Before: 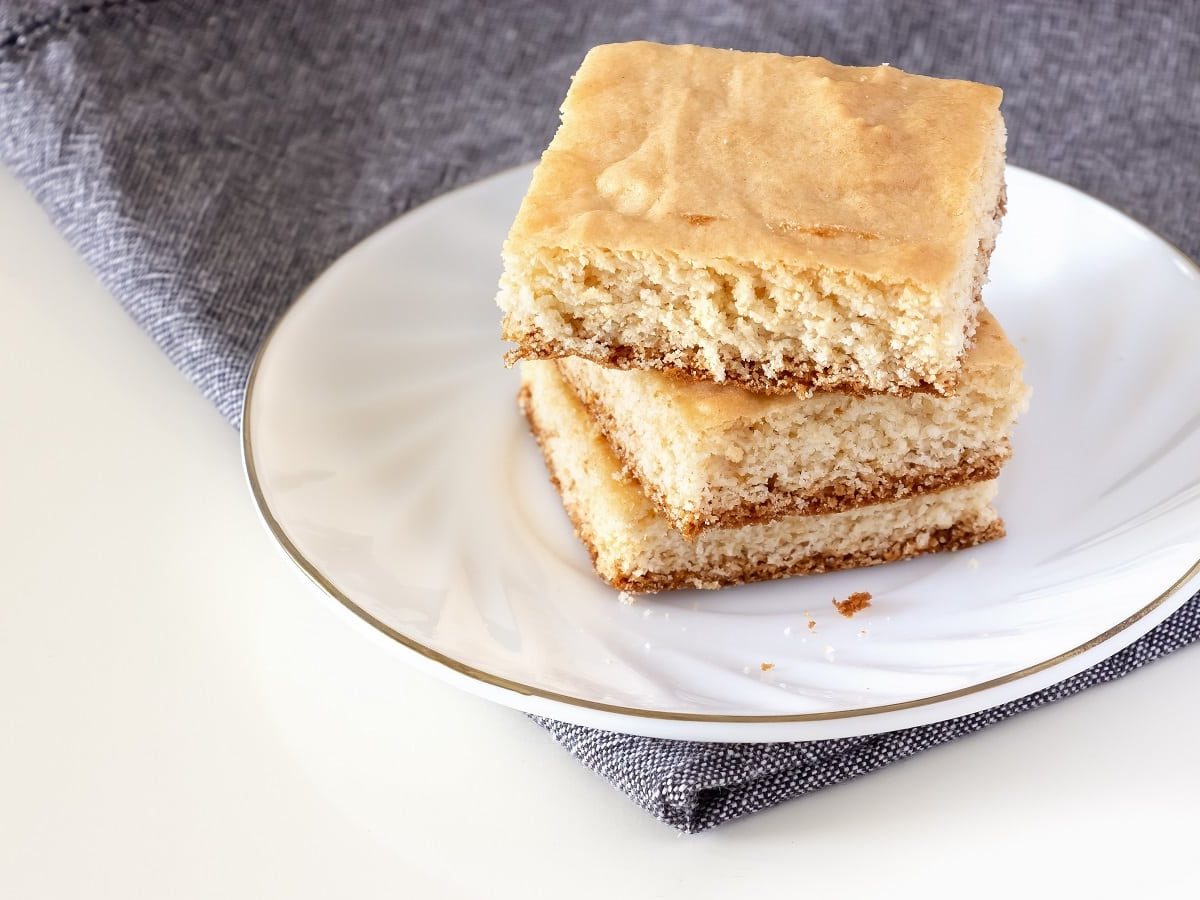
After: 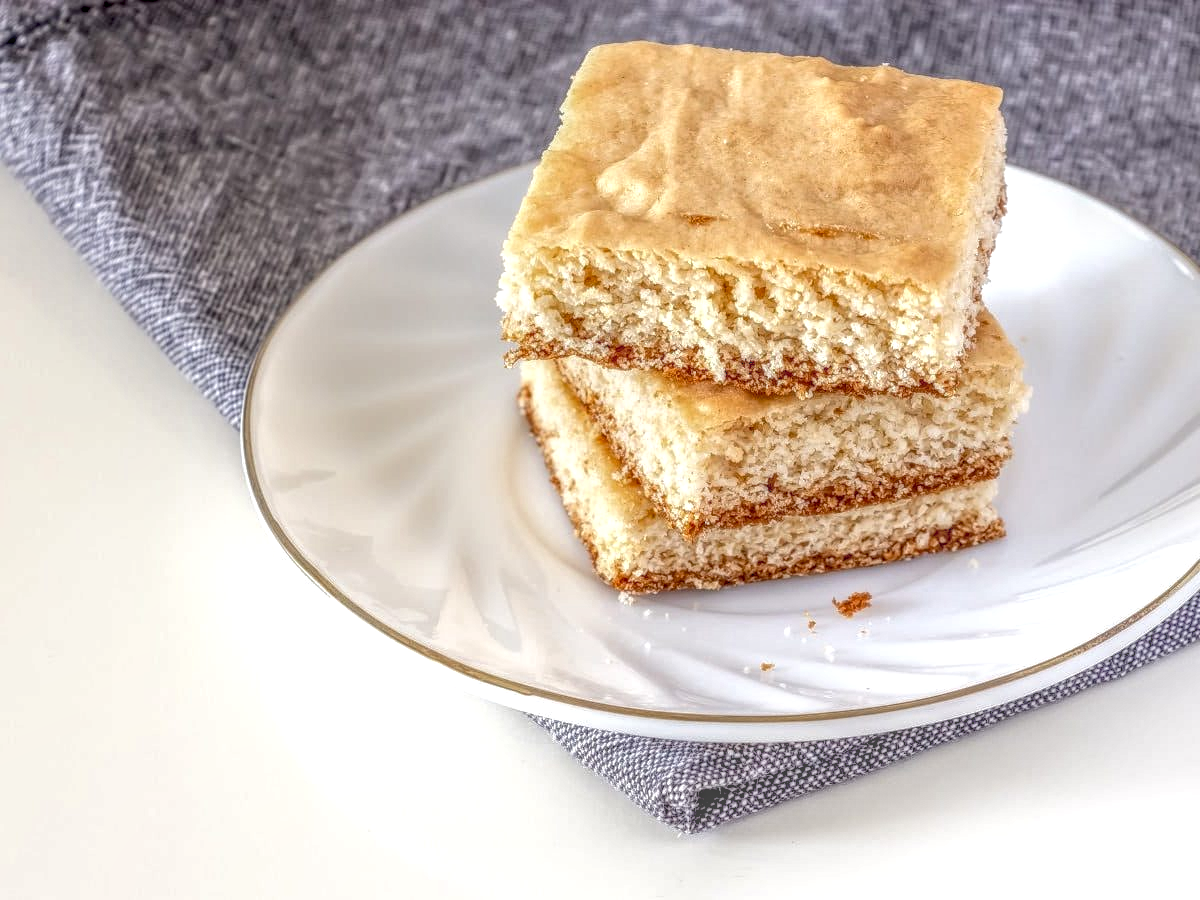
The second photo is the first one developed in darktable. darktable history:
local contrast: highlights 3%, shadows 5%, detail 201%, midtone range 0.25
exposure: black level correction 0.007, exposure 0.101 EV, compensate exposure bias true, compensate highlight preservation false
